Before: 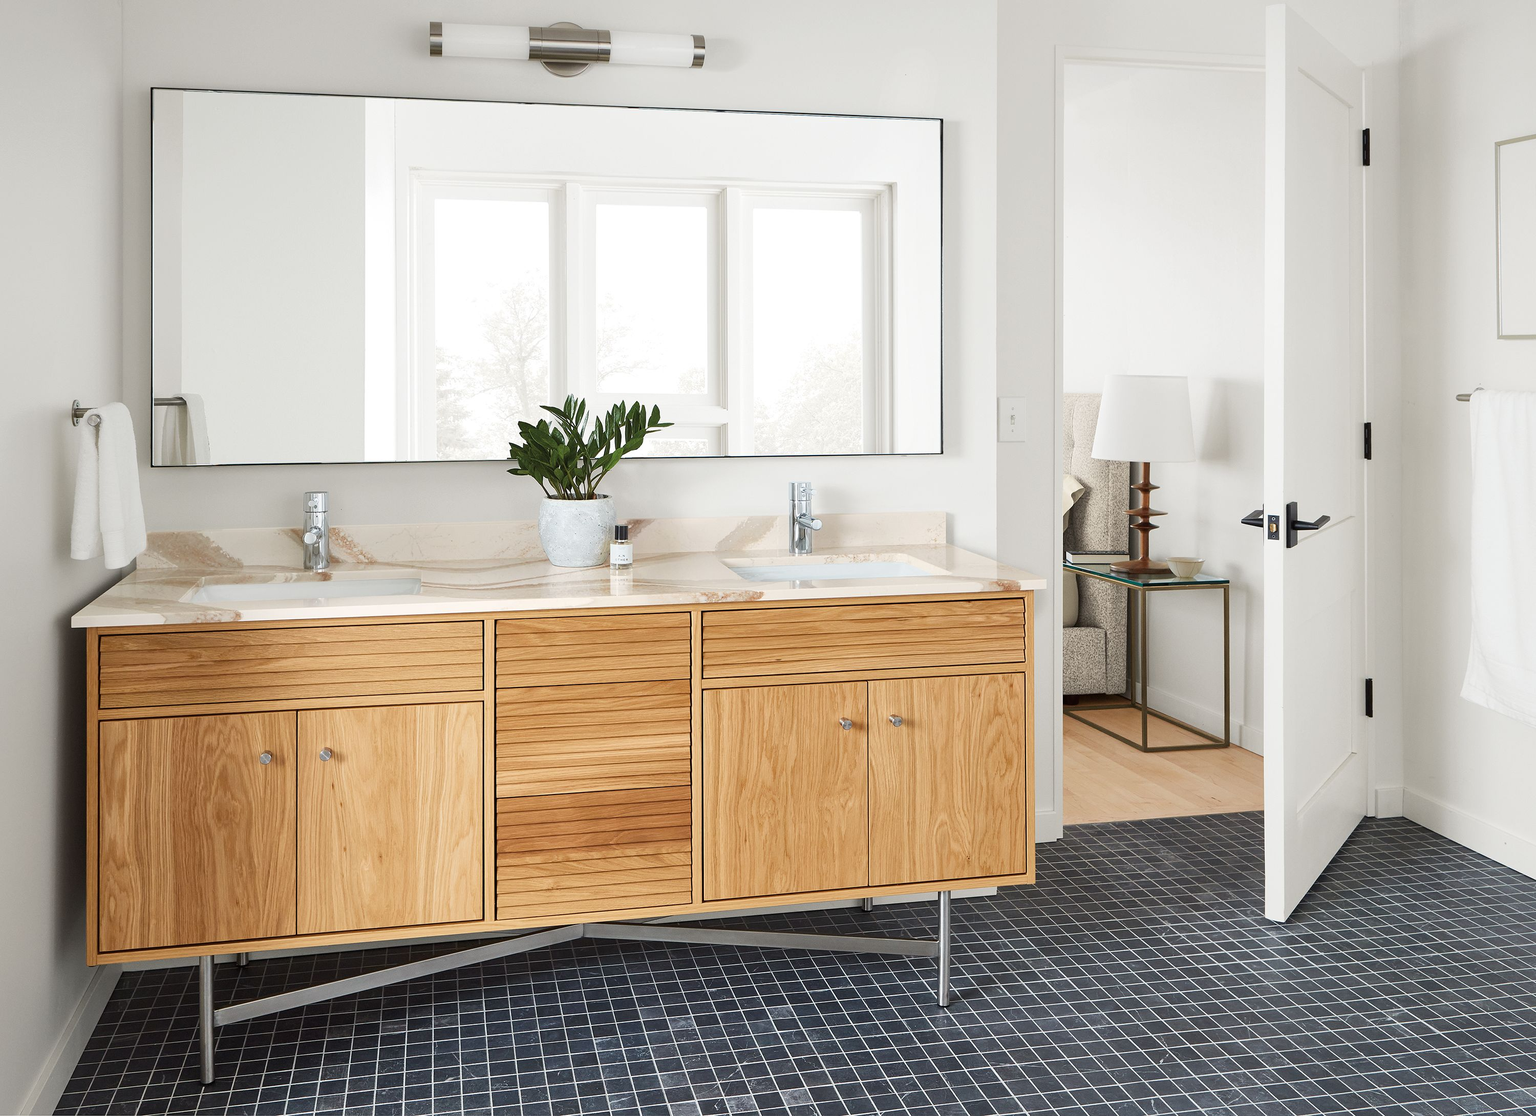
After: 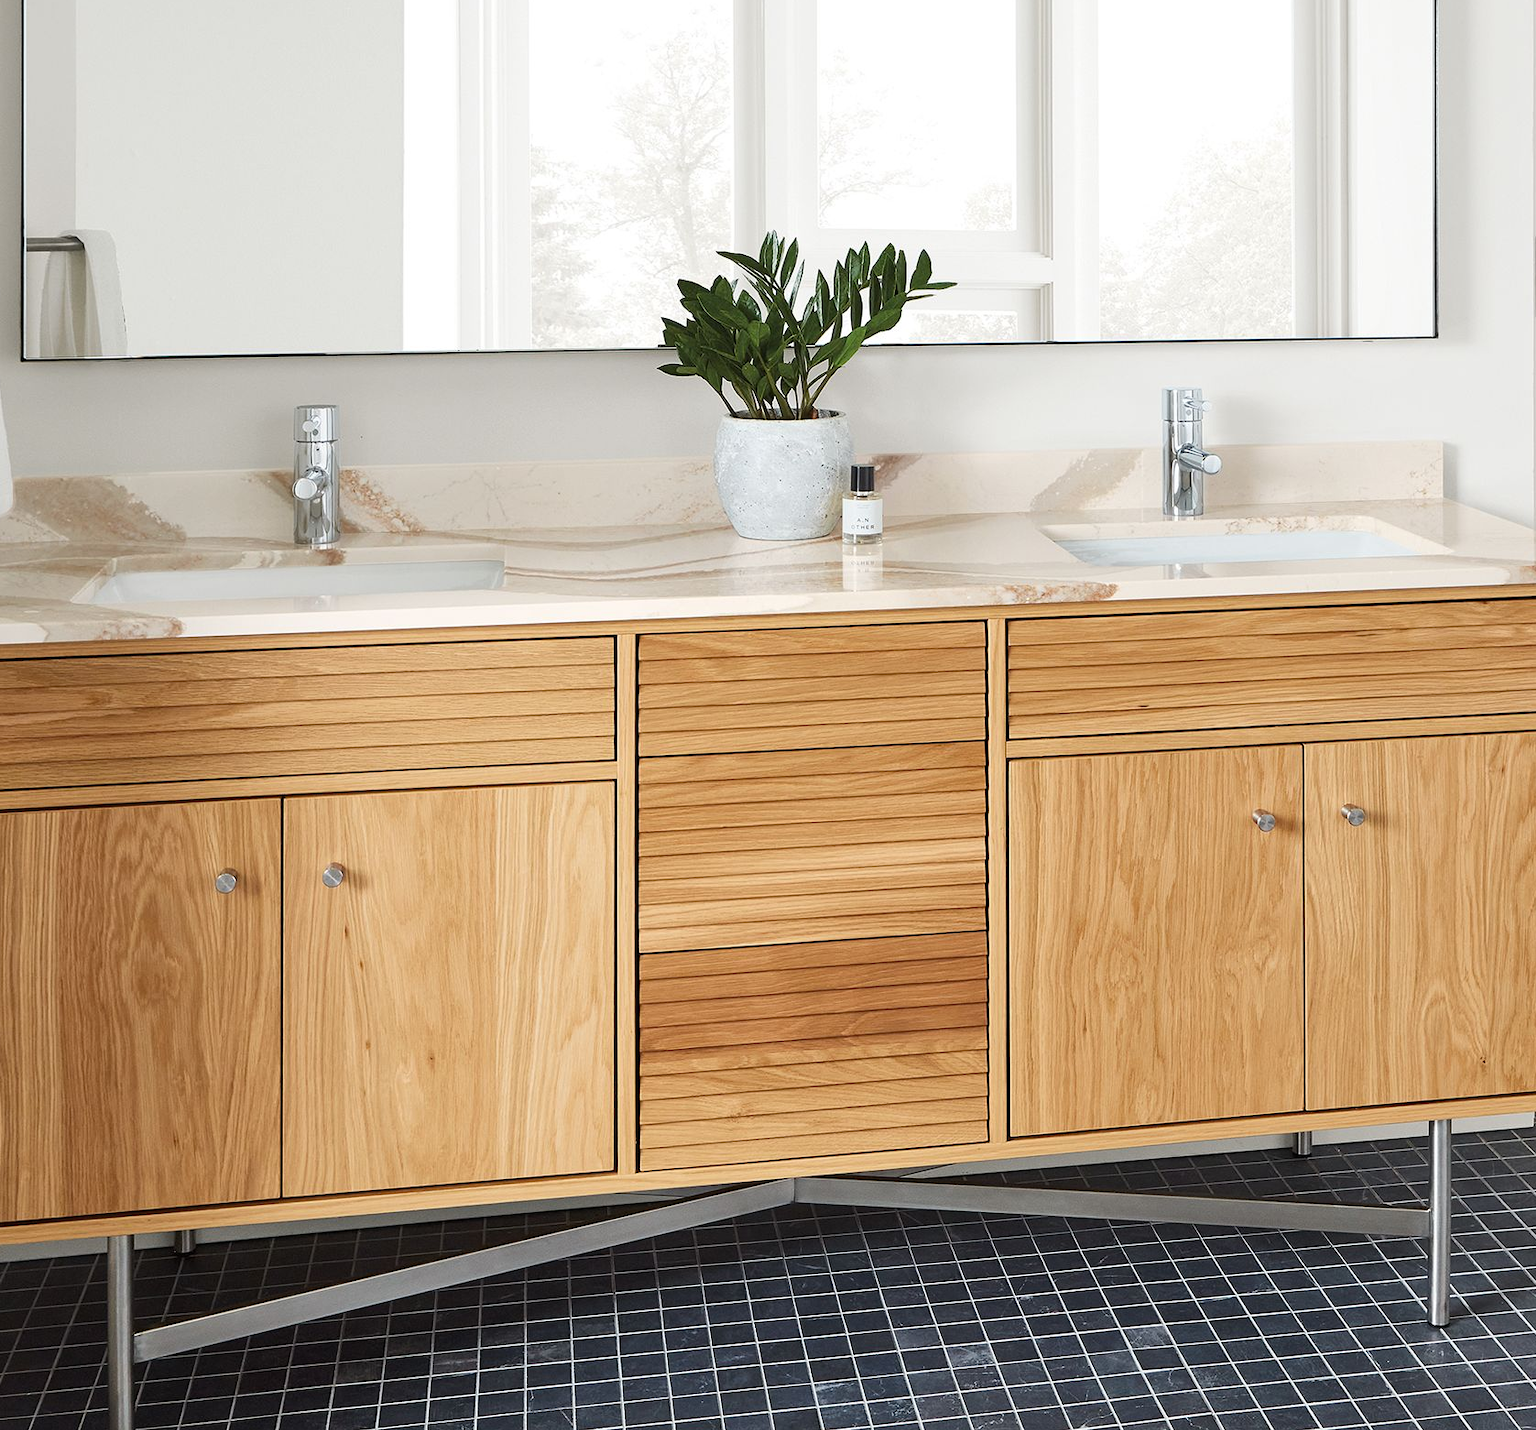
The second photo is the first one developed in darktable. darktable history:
crop: left 9.069%, top 23.795%, right 35.015%, bottom 4.519%
